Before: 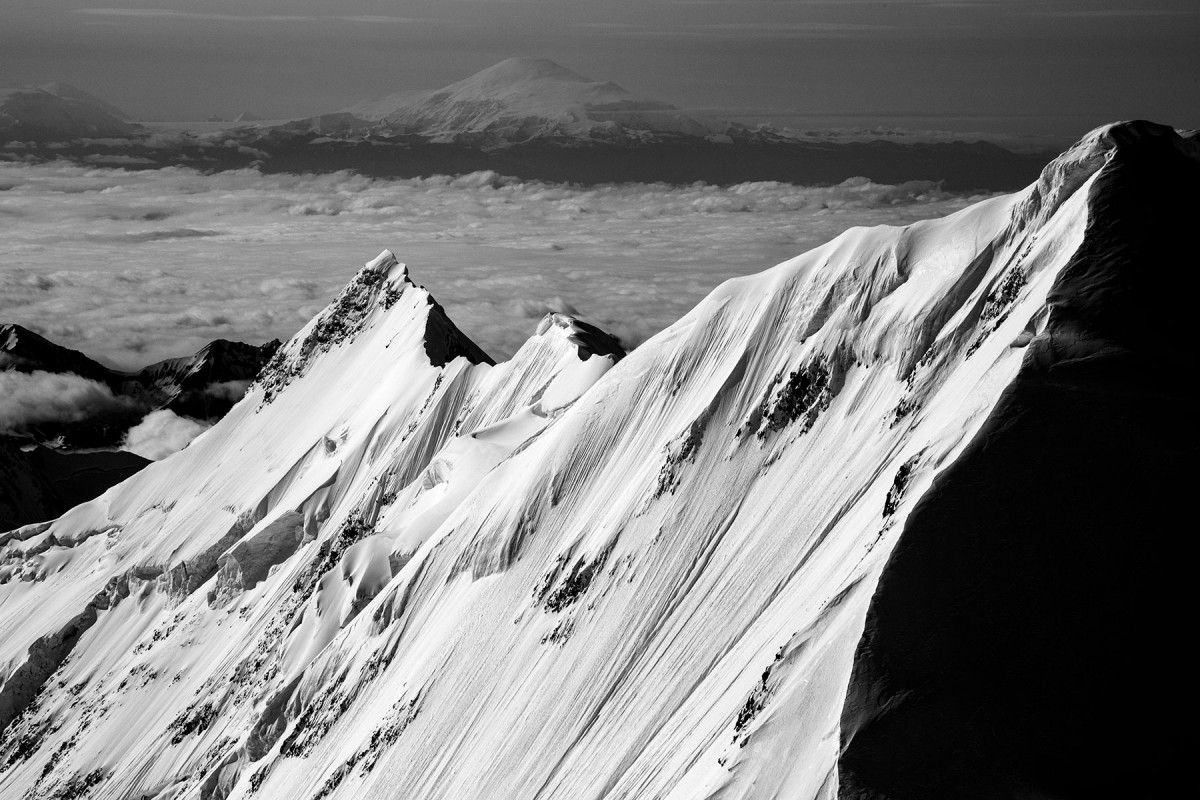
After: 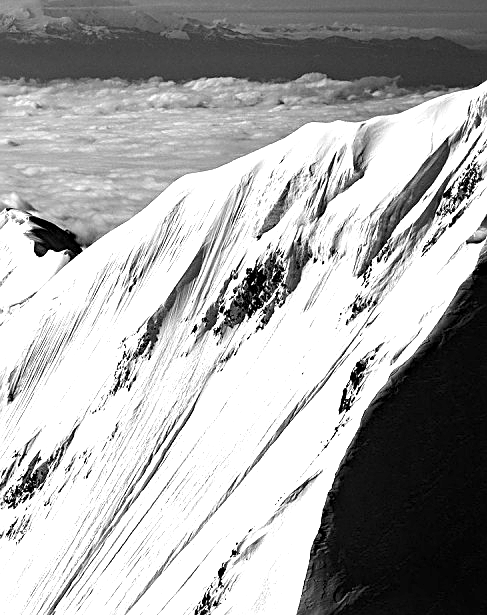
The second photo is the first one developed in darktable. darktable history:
crop: left 45.341%, top 13.029%, right 14.065%, bottom 10.022%
haze removal: compatibility mode true, adaptive false
sharpen: on, module defaults
exposure: black level correction 0, exposure 1.2 EV, compensate highlight preservation false
